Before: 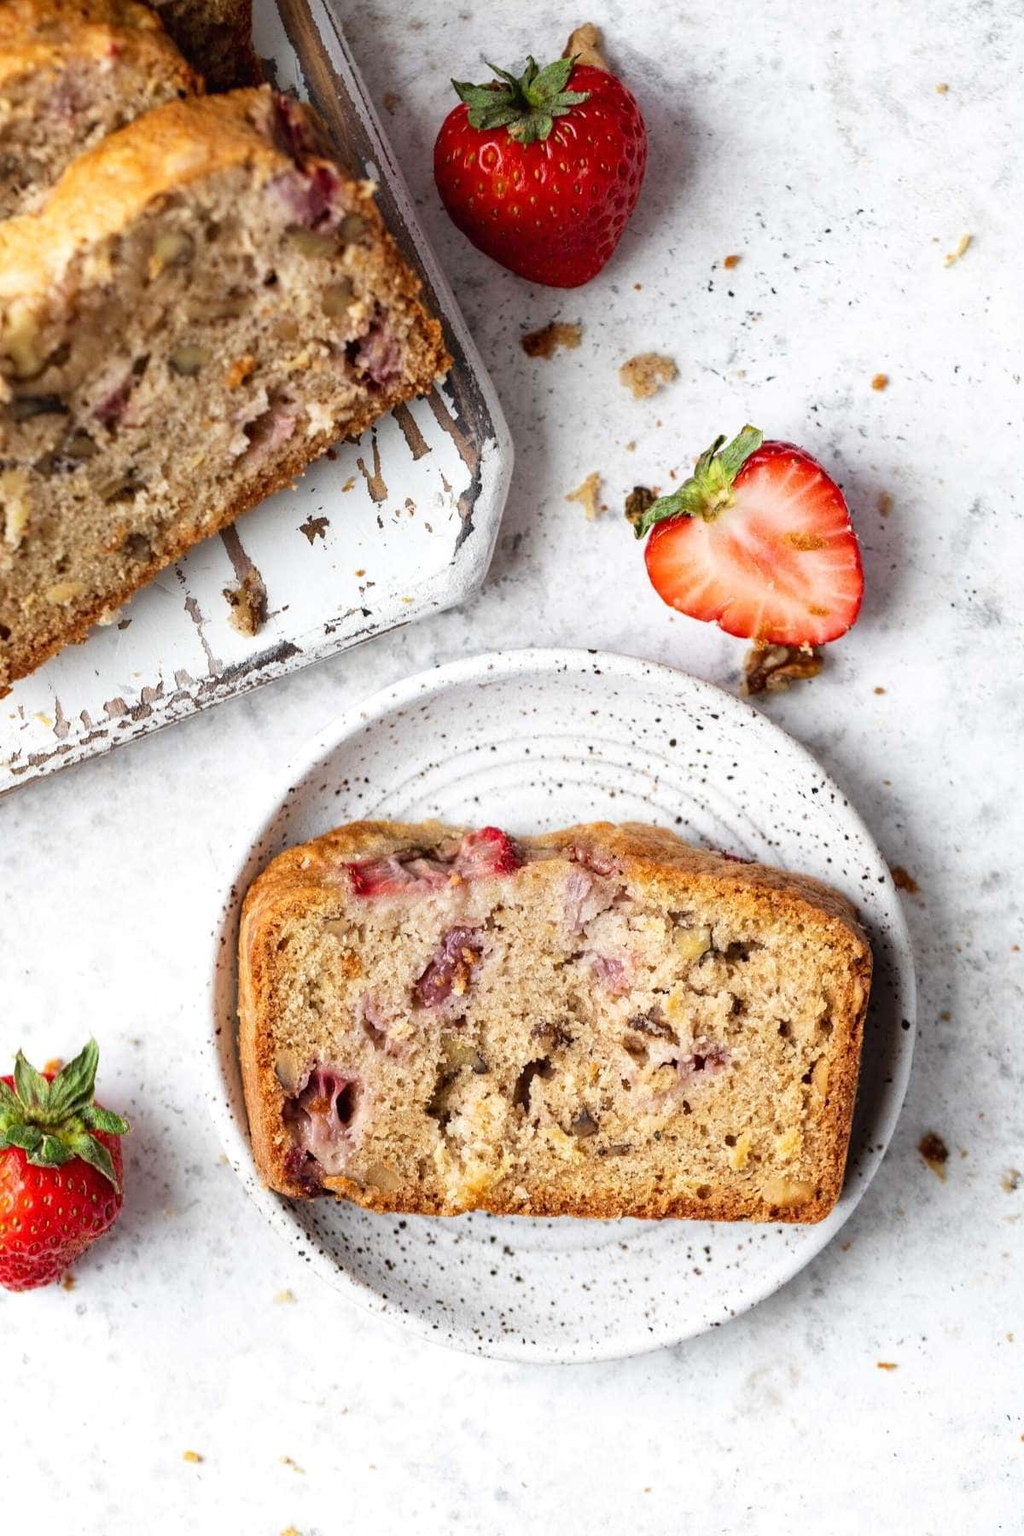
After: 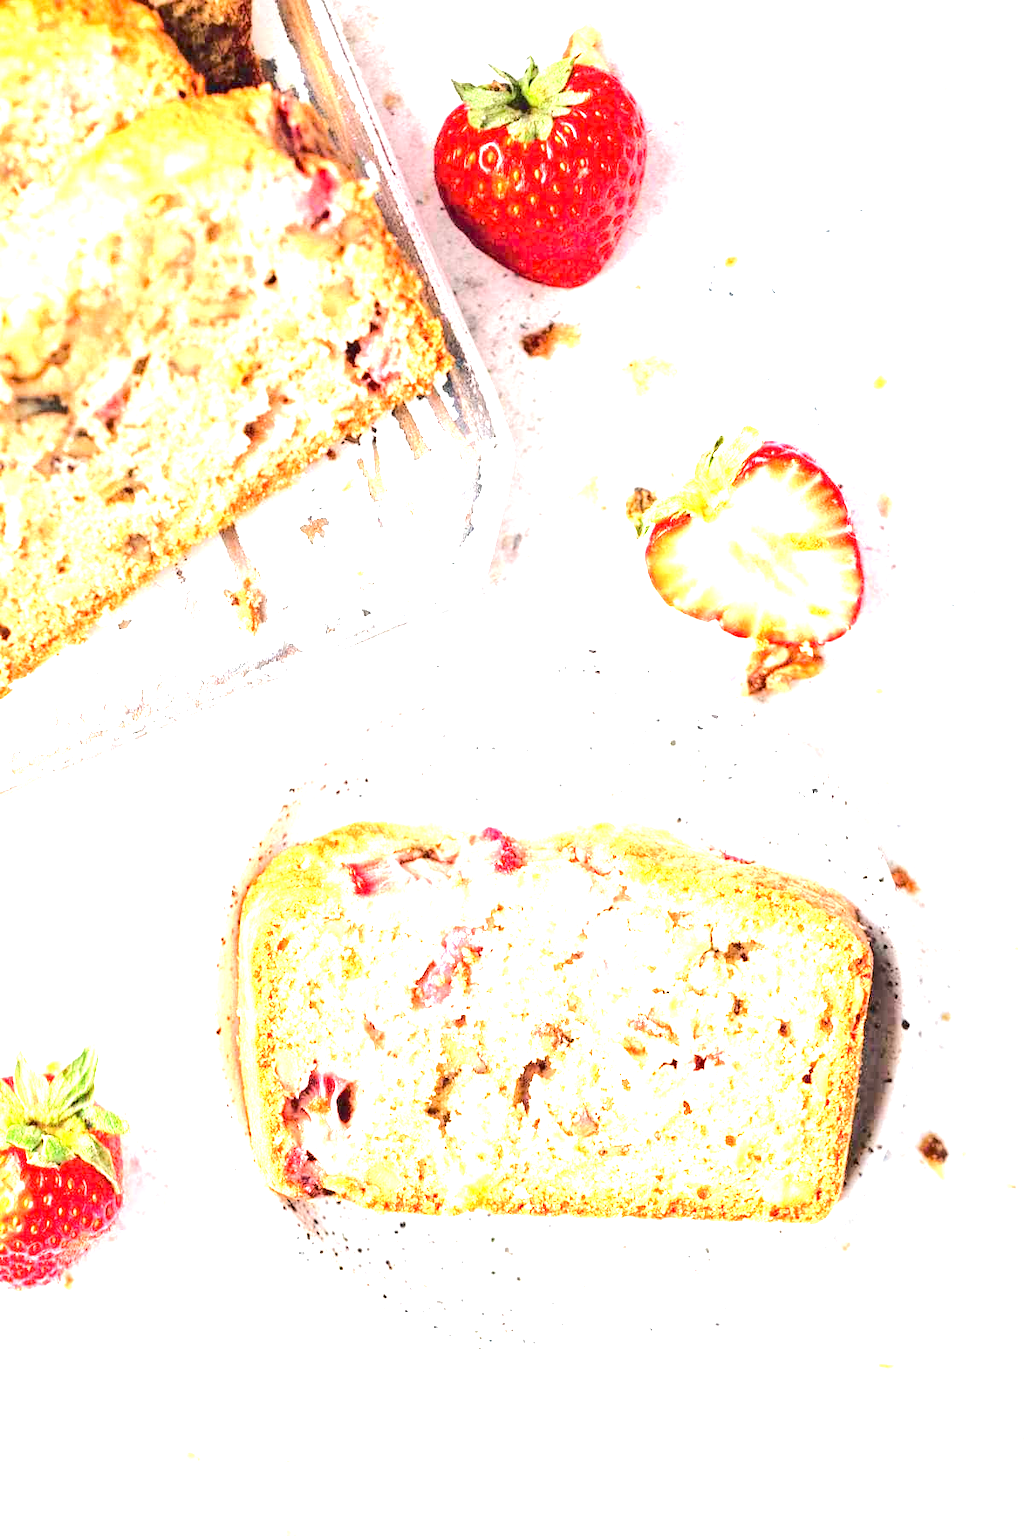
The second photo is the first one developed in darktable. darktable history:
rgb curve: curves: ch0 [(0, 0) (0.284, 0.292) (0.505, 0.644) (1, 1)], compensate middle gray true
exposure: exposure 3 EV, compensate highlight preservation false
